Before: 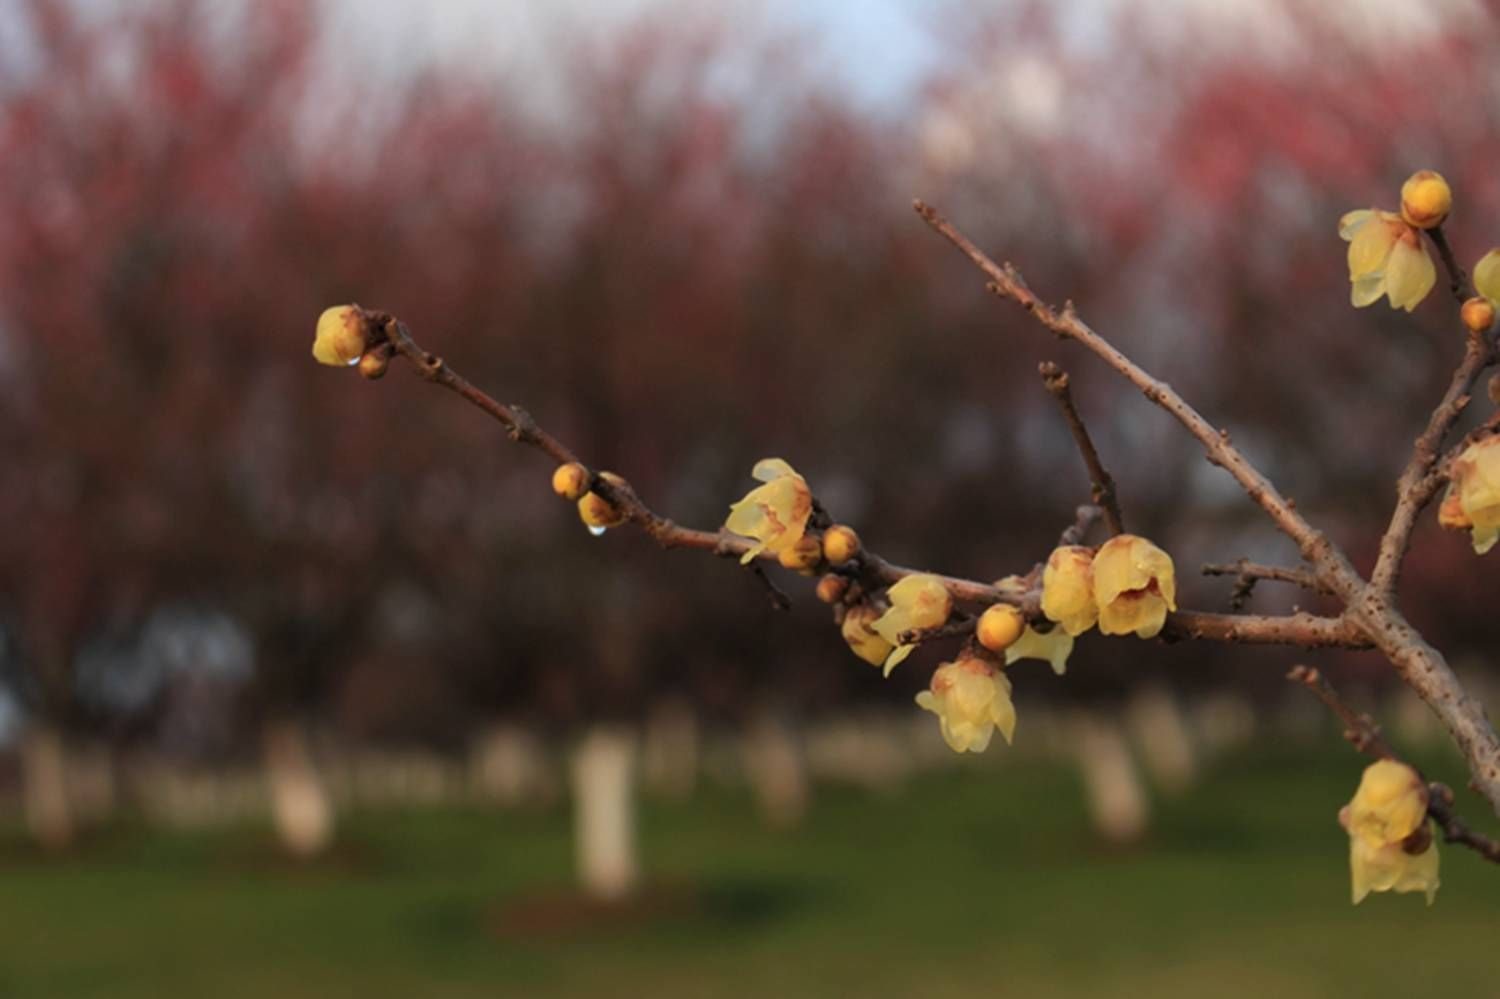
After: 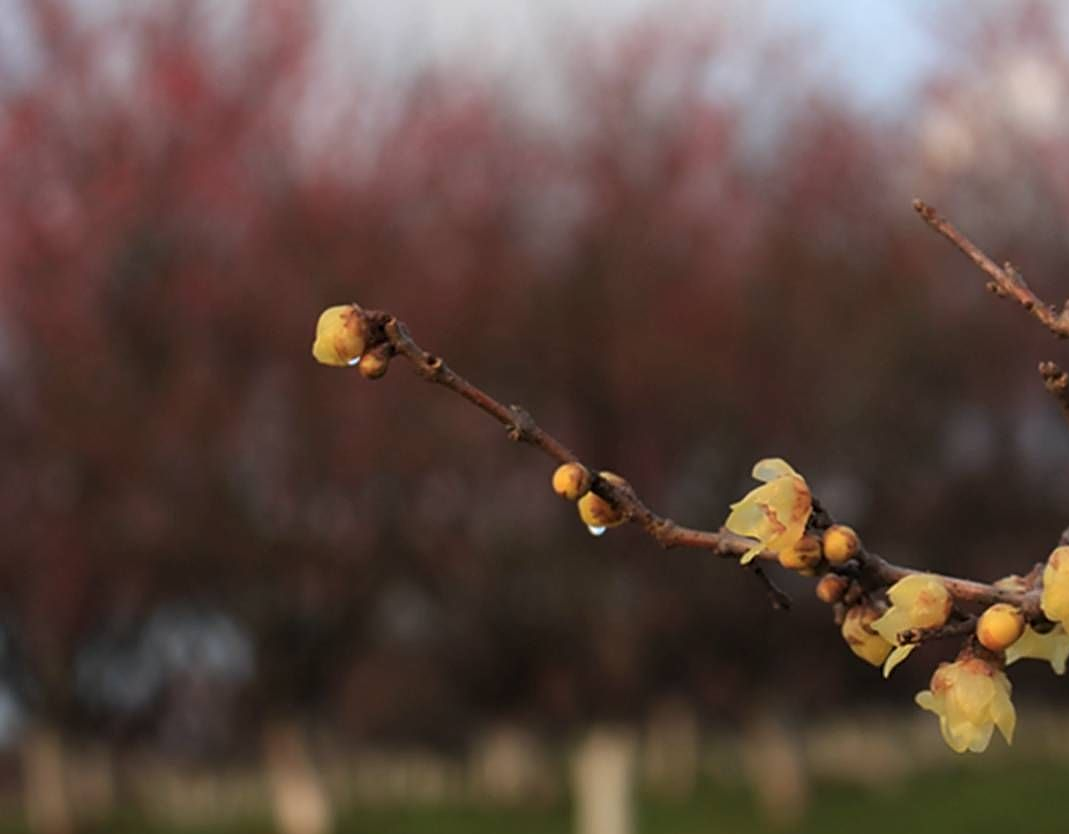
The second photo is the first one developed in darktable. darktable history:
sharpen: on, module defaults
crop: right 28.711%, bottom 16.419%
